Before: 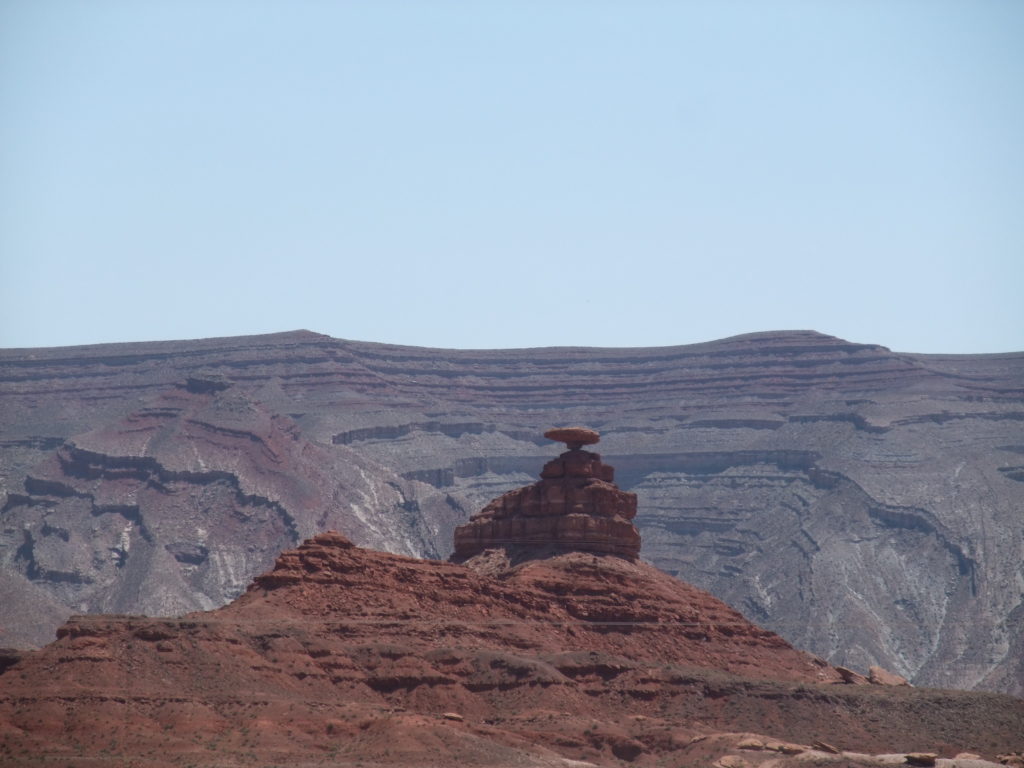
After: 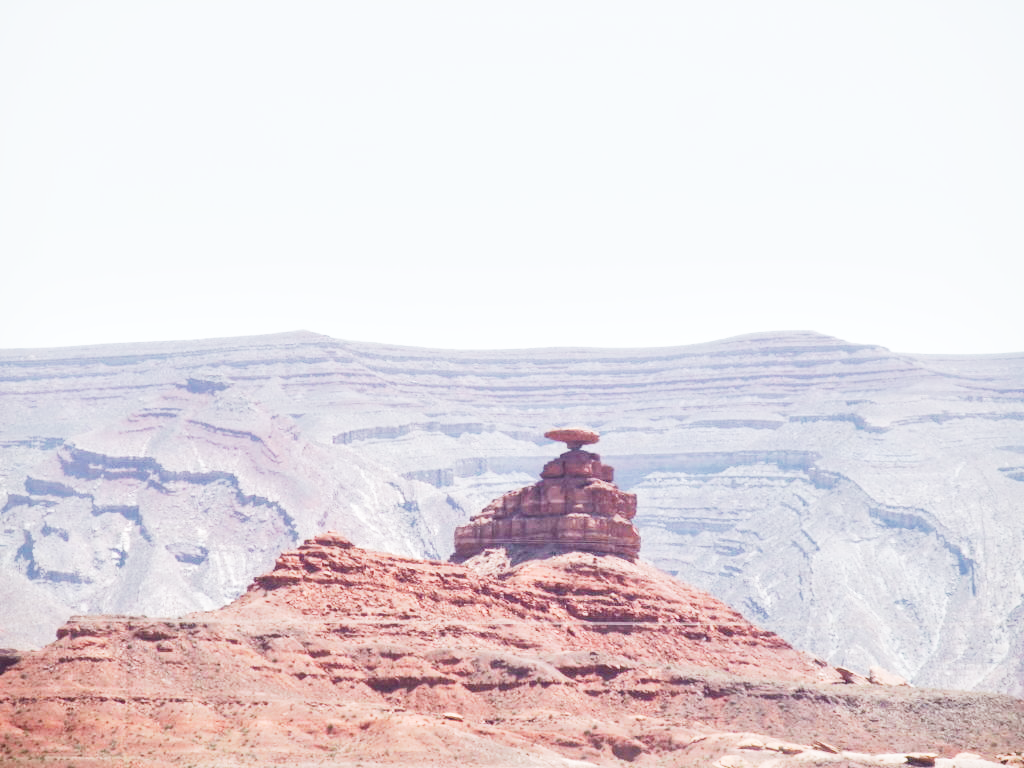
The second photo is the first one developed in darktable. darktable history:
local contrast: mode bilateral grid, contrast 25, coarseness 50, detail 122%, midtone range 0.2
tone curve: curves: ch0 [(0, 0) (0.417, 0.851) (1, 1)], preserve colors none
